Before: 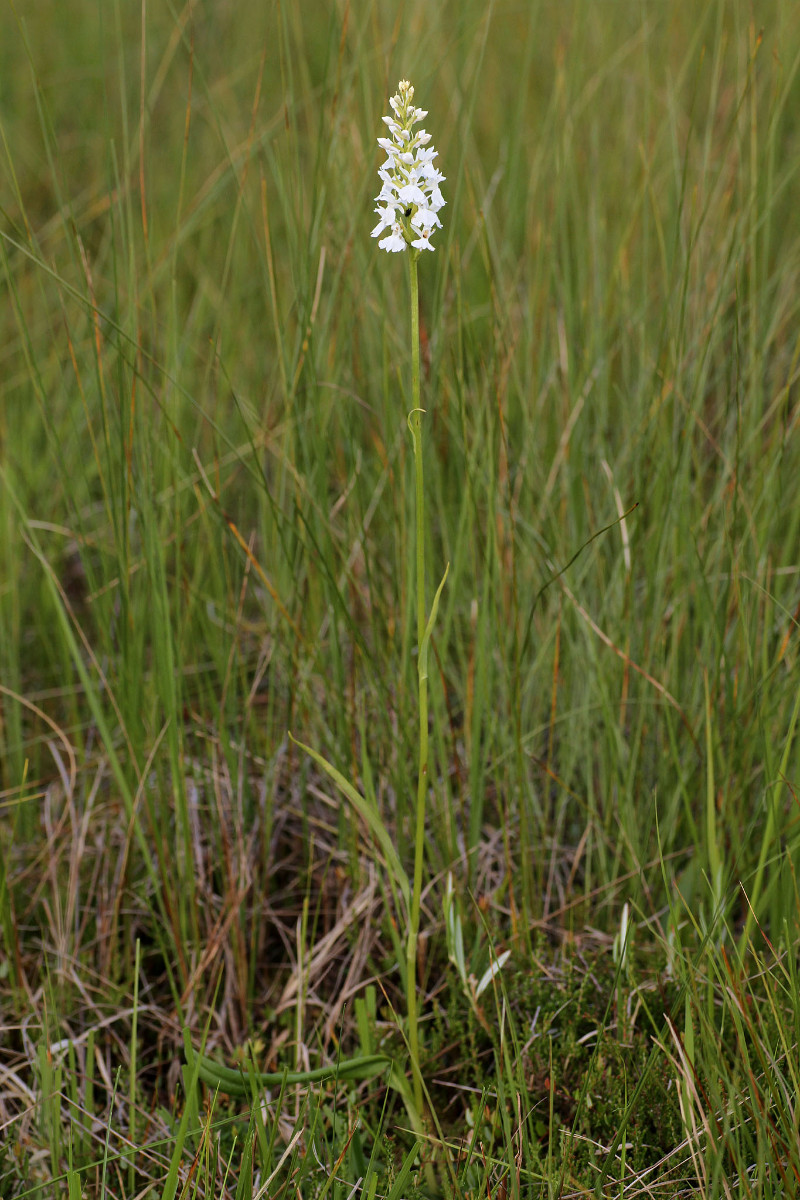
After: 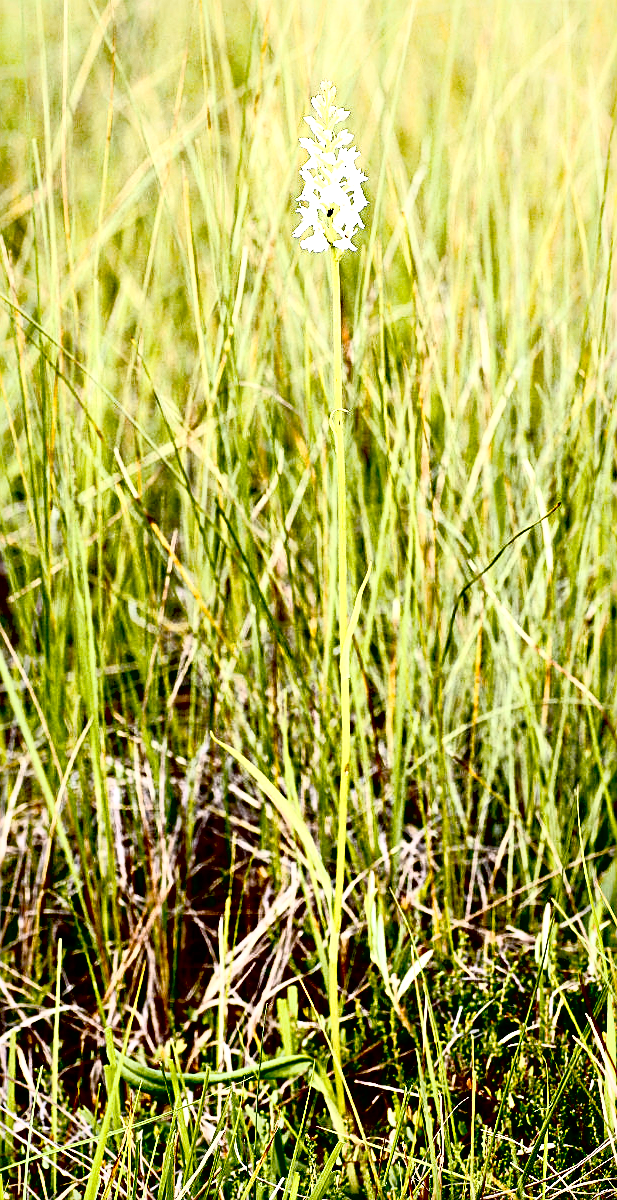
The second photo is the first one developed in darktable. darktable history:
local contrast: mode bilateral grid, contrast 19, coarseness 49, detail 143%, midtone range 0.2
tone equalizer: -8 EV -0.399 EV, -7 EV -0.379 EV, -6 EV -0.363 EV, -5 EV -0.248 EV, -3 EV 0.209 EV, -2 EV 0.358 EV, -1 EV 0.408 EV, +0 EV 0.444 EV
contrast brightness saturation: contrast 0.553, brightness 0.566, saturation -0.333
shadows and highlights: shadows -68.55, highlights 35.59, soften with gaussian
sharpen: on, module defaults
crop: left 9.855%, right 12.903%
exposure: black level correction 0.035, exposure 0.901 EV, compensate highlight preservation false
